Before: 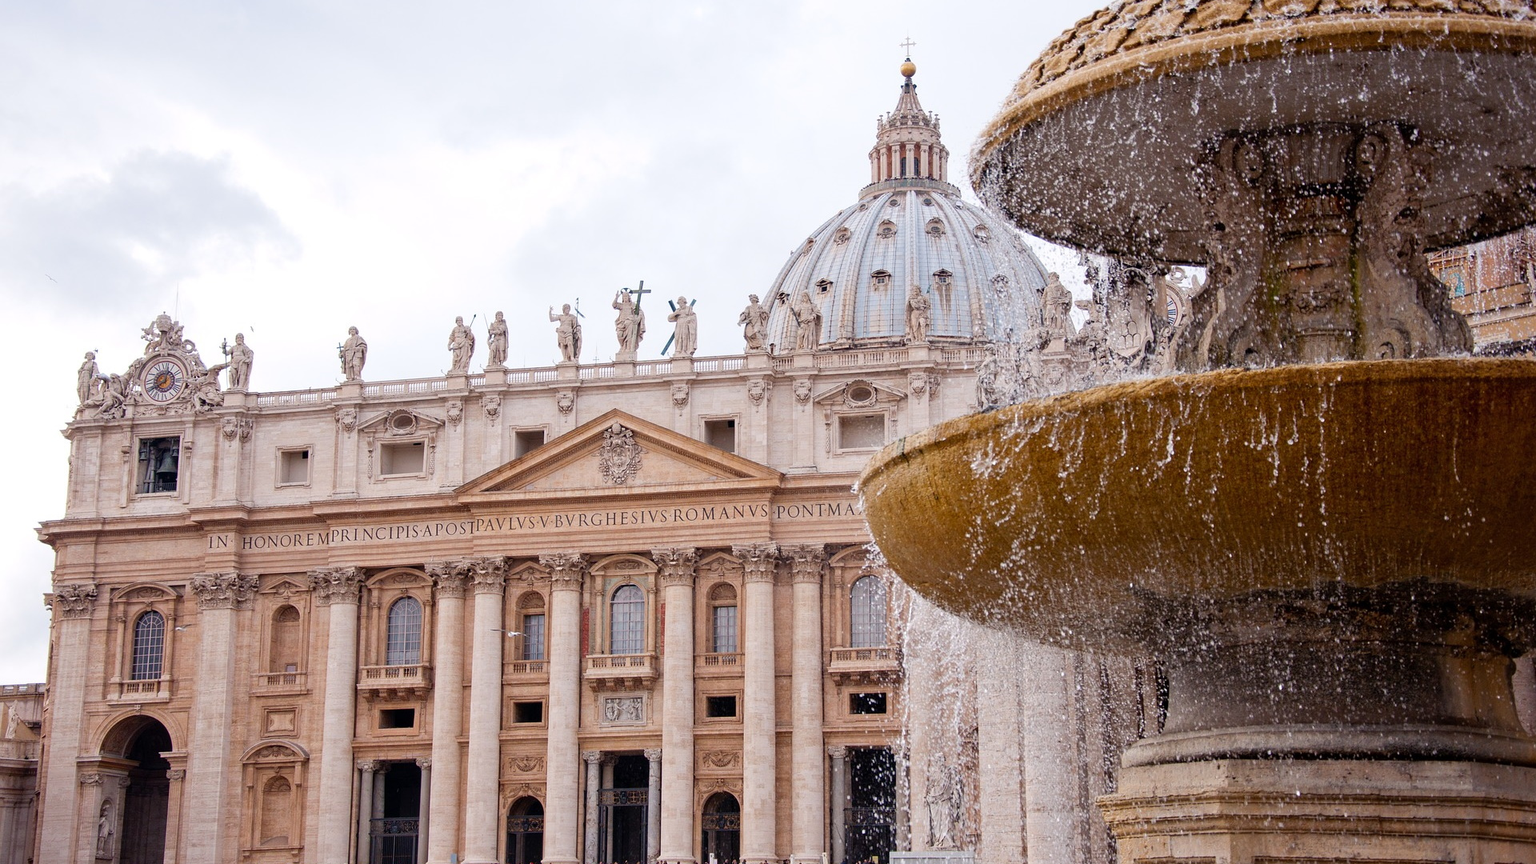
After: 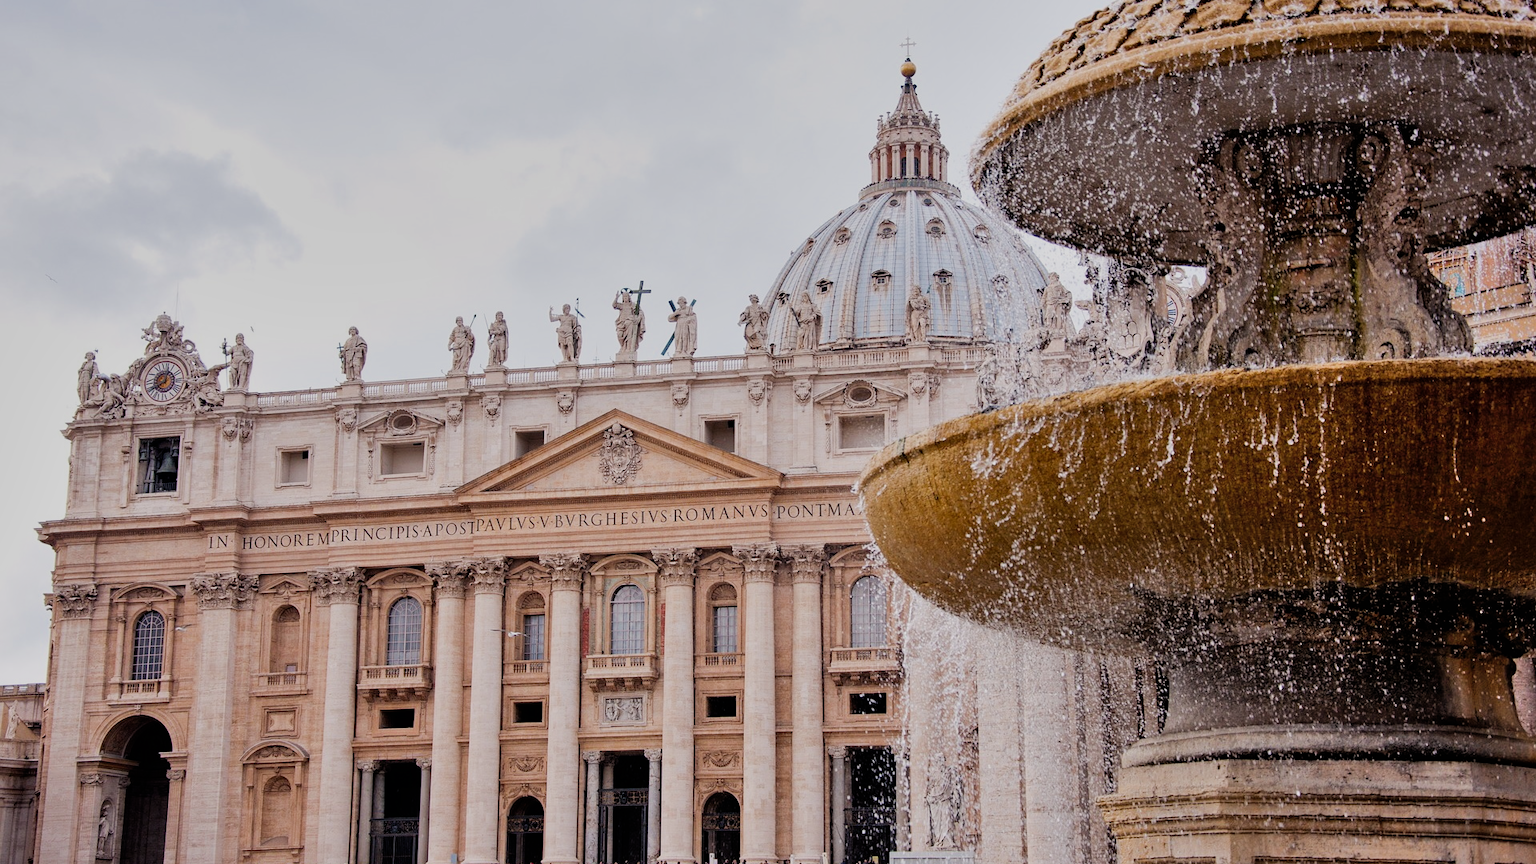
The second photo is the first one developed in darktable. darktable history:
shadows and highlights: low approximation 0.01, soften with gaussian
filmic rgb: black relative exposure -7.65 EV, white relative exposure 4.56 EV, hardness 3.61, contrast 1.106
